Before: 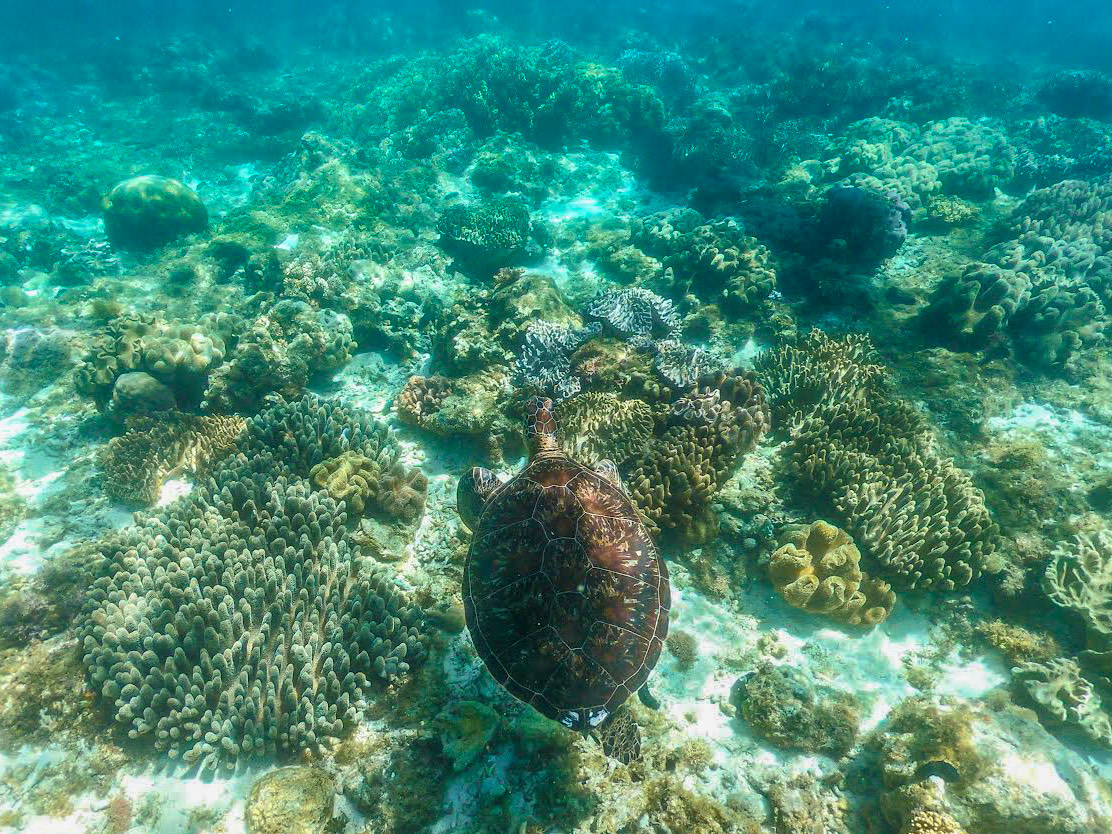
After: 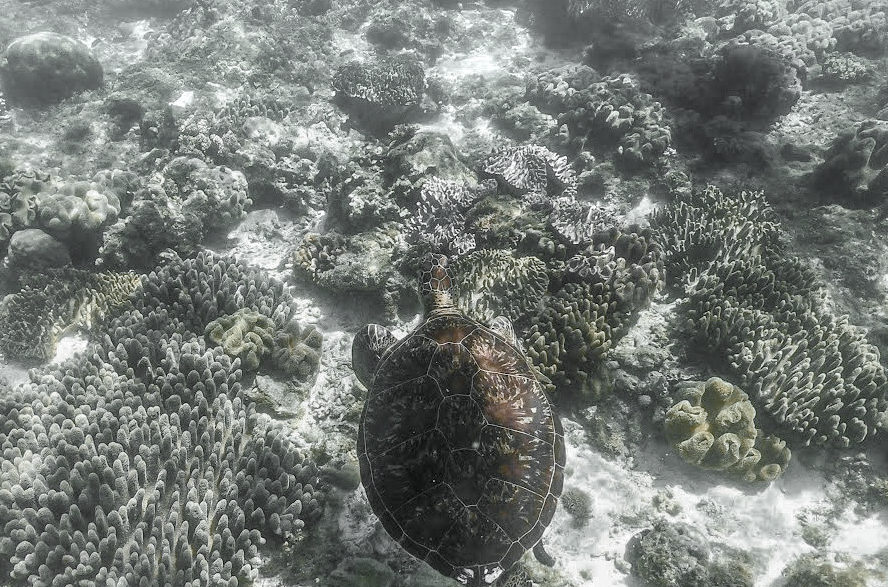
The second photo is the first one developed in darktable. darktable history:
color balance rgb: perceptual saturation grading › global saturation 25.251%, perceptual saturation grading › highlights -50.06%, perceptual saturation grading › shadows 30.066%, global vibrance 20%
crop: left 9.449%, top 17.207%, right 10.678%, bottom 12.401%
color zones: curves: ch0 [(0, 0.613) (0.01, 0.613) (0.245, 0.448) (0.498, 0.529) (0.642, 0.665) (0.879, 0.777) (0.99, 0.613)]; ch1 [(0, 0.035) (0.121, 0.189) (0.259, 0.197) (0.415, 0.061) (0.589, 0.022) (0.732, 0.022) (0.857, 0.026) (0.991, 0.053)]
